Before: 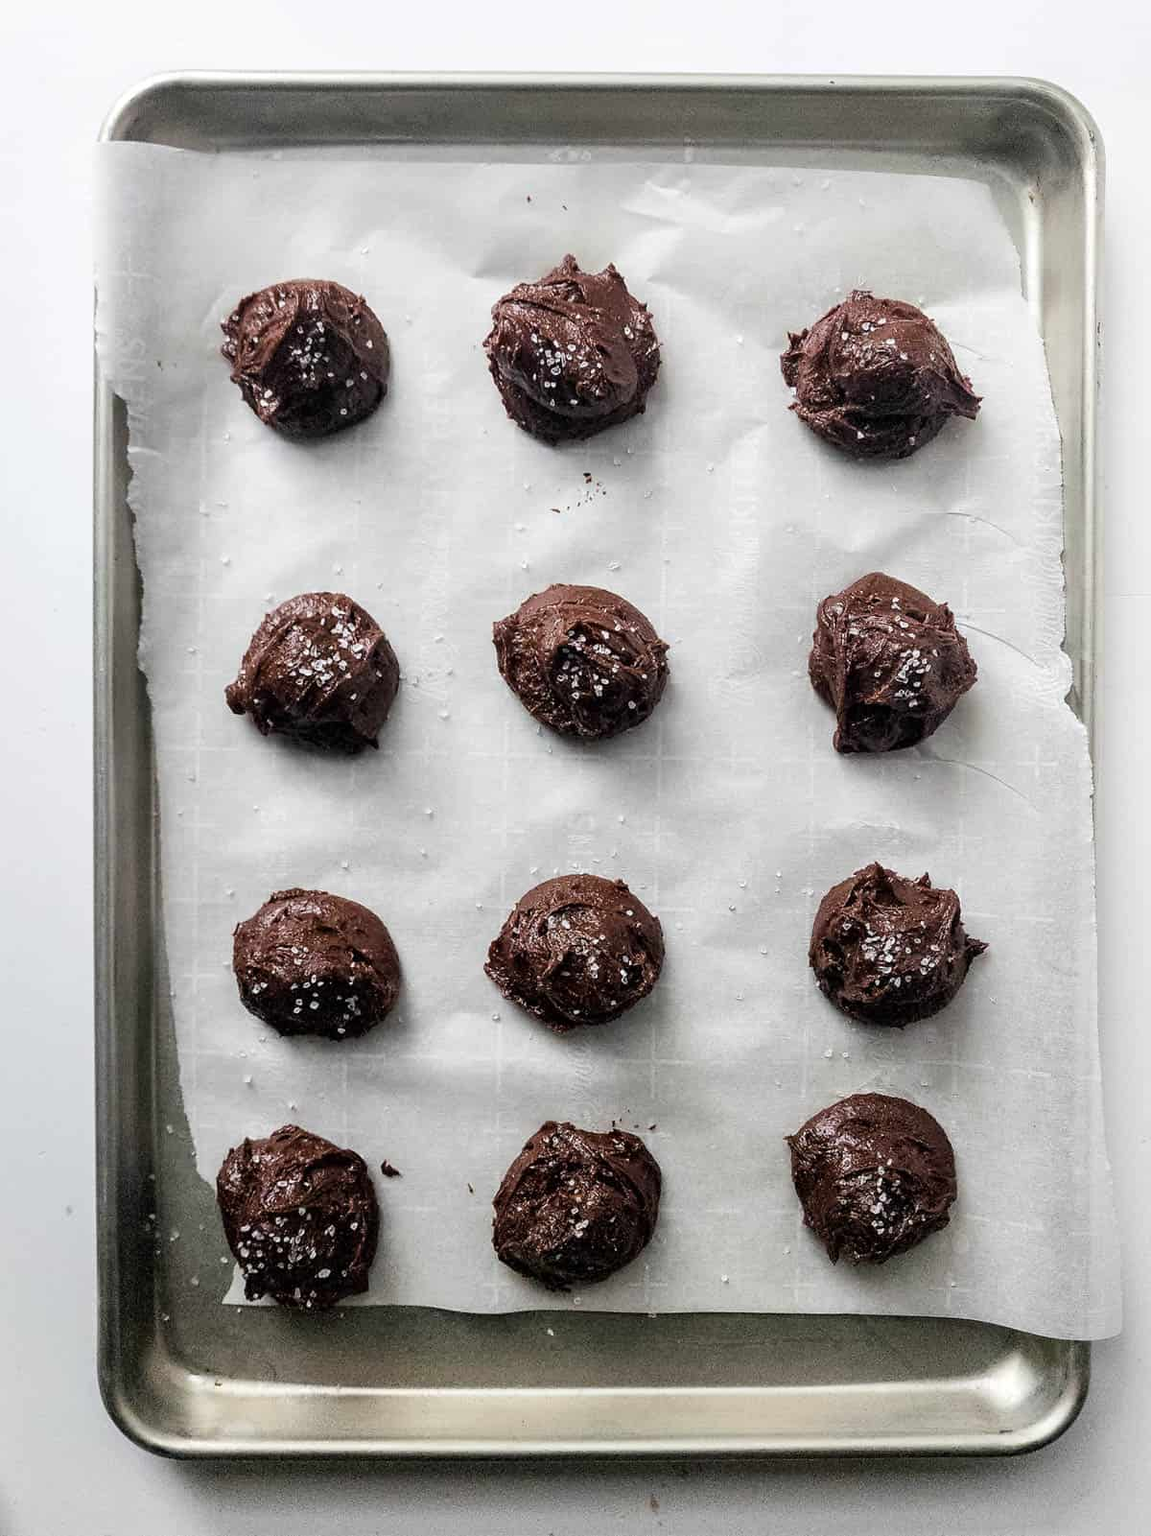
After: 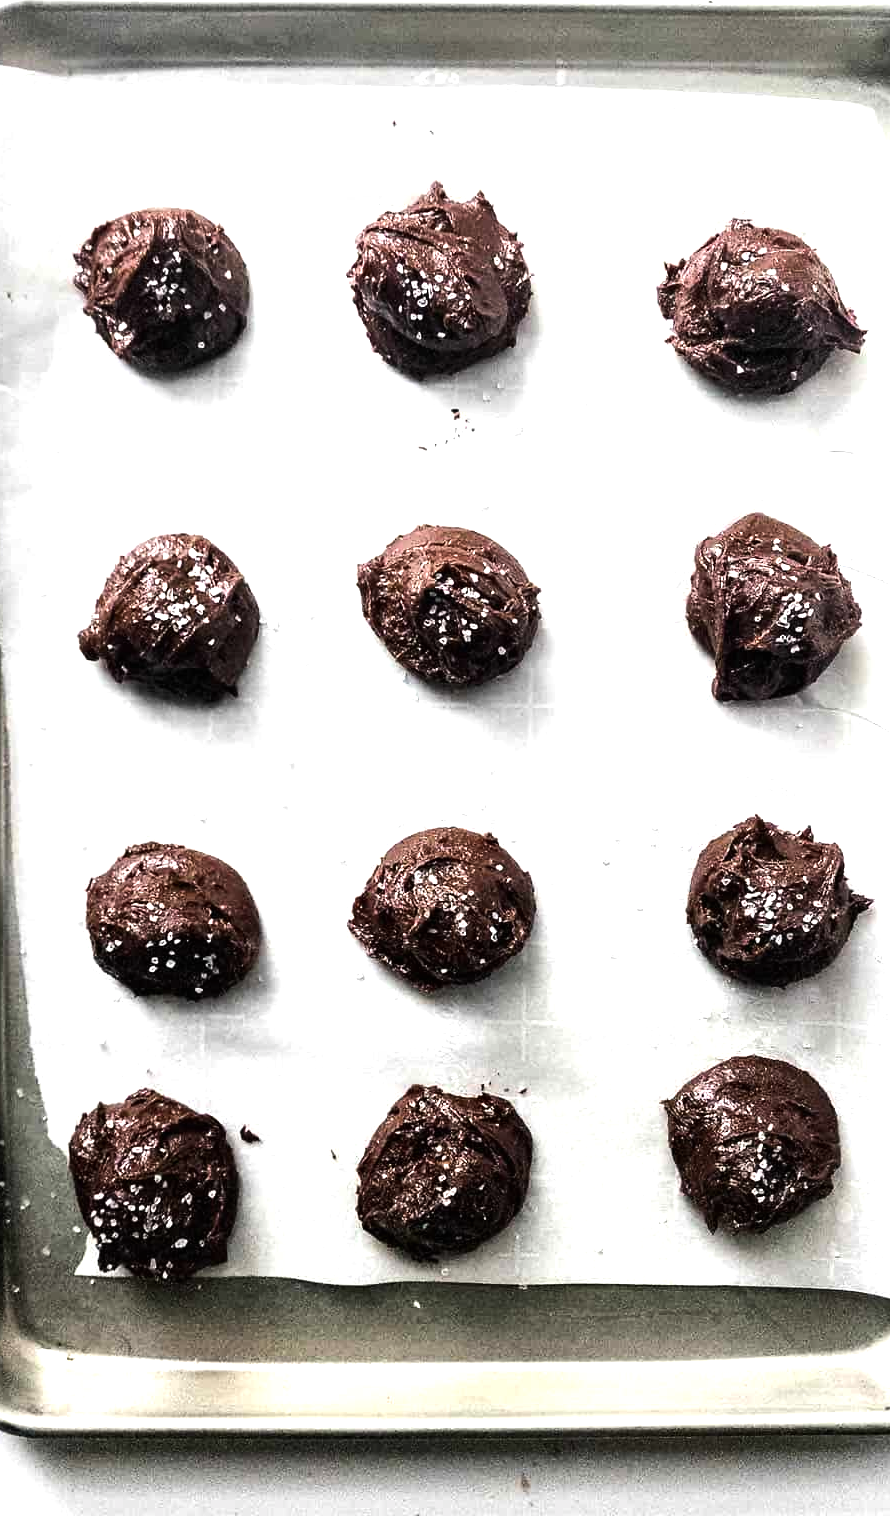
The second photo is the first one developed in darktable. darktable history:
tone equalizer: -8 EV -0.75 EV, -7 EV -0.7 EV, -6 EV -0.6 EV, -5 EV -0.4 EV, -3 EV 0.4 EV, -2 EV 0.6 EV, -1 EV 0.7 EV, +0 EV 0.75 EV, edges refinement/feathering 500, mask exposure compensation -1.57 EV, preserve details no
exposure: black level correction 0, exposure 0.5 EV, compensate highlight preservation false
crop and rotate: left 13.15%, top 5.251%, right 12.609%
